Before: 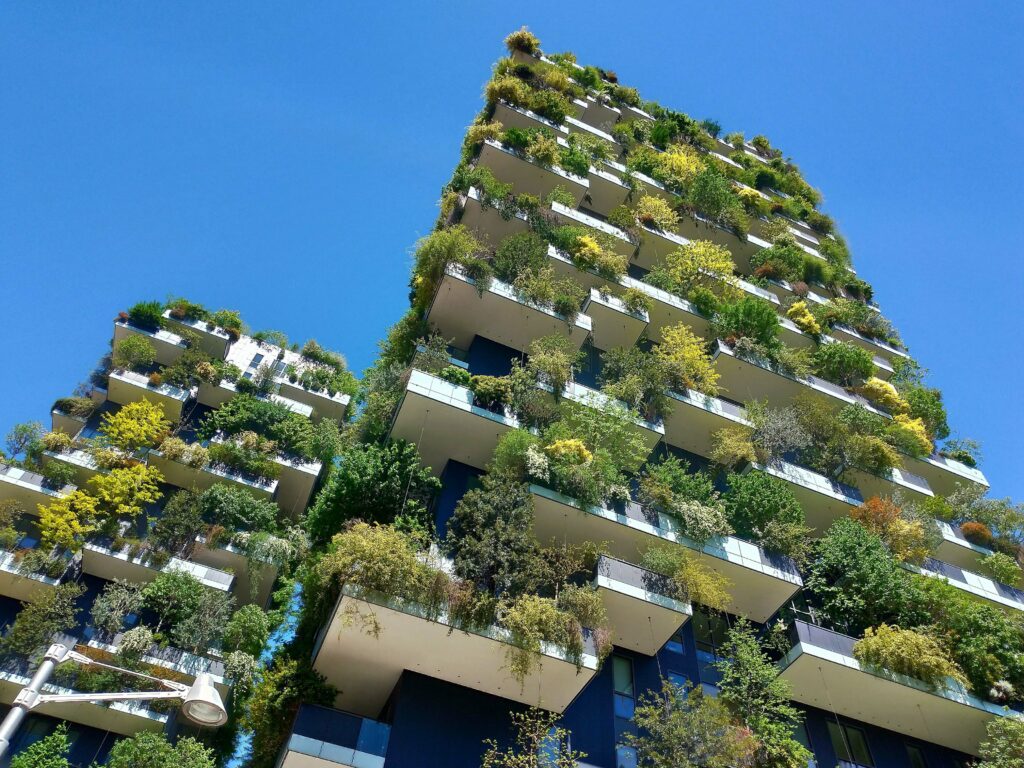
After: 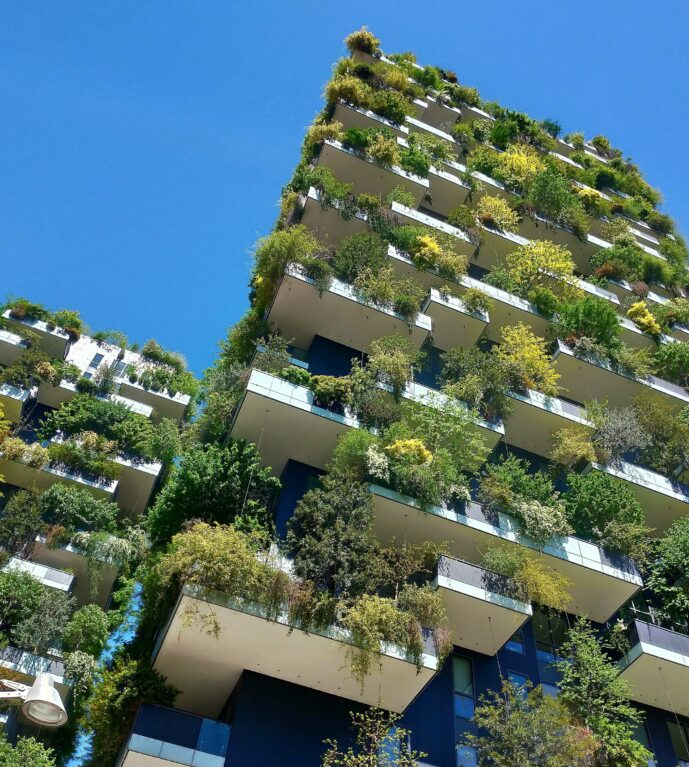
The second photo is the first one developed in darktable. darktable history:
crop and rotate: left 15.721%, right 16.99%
